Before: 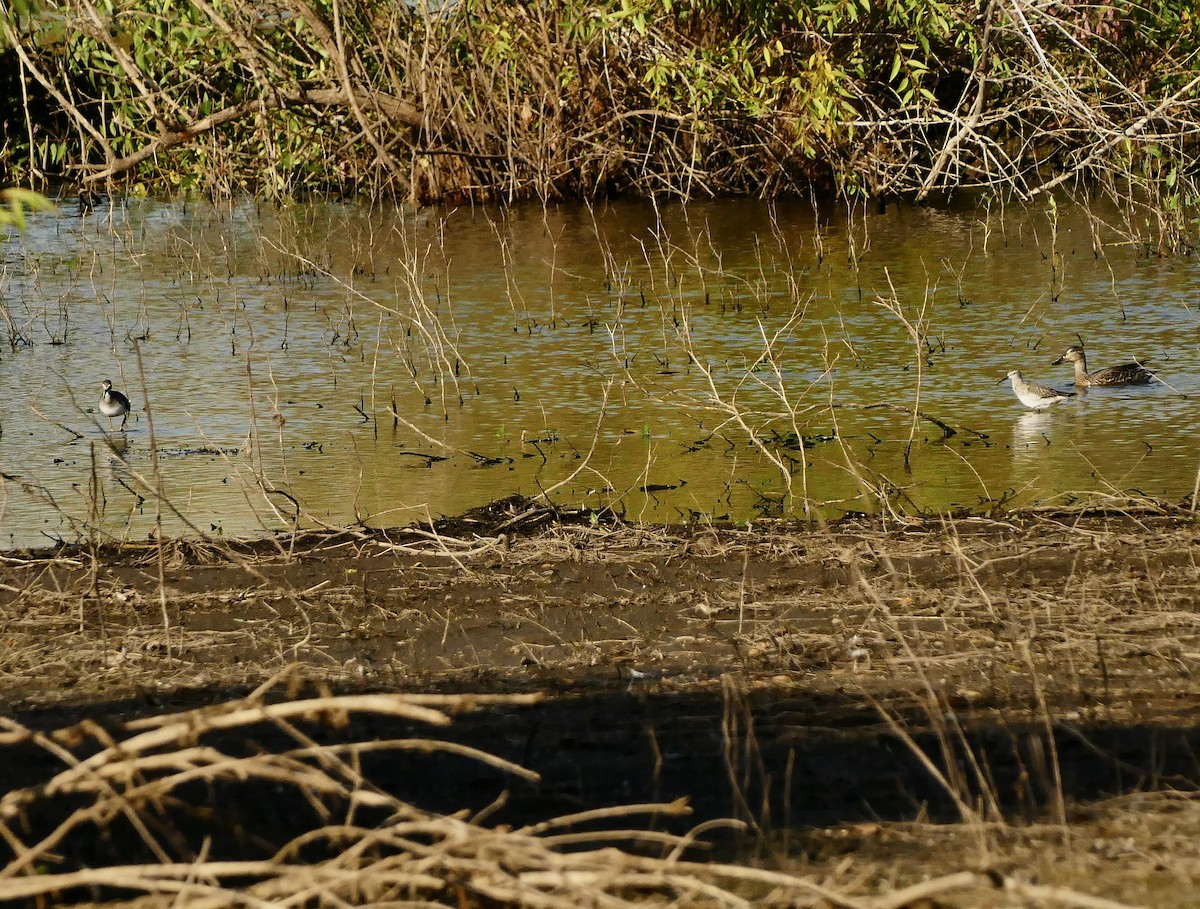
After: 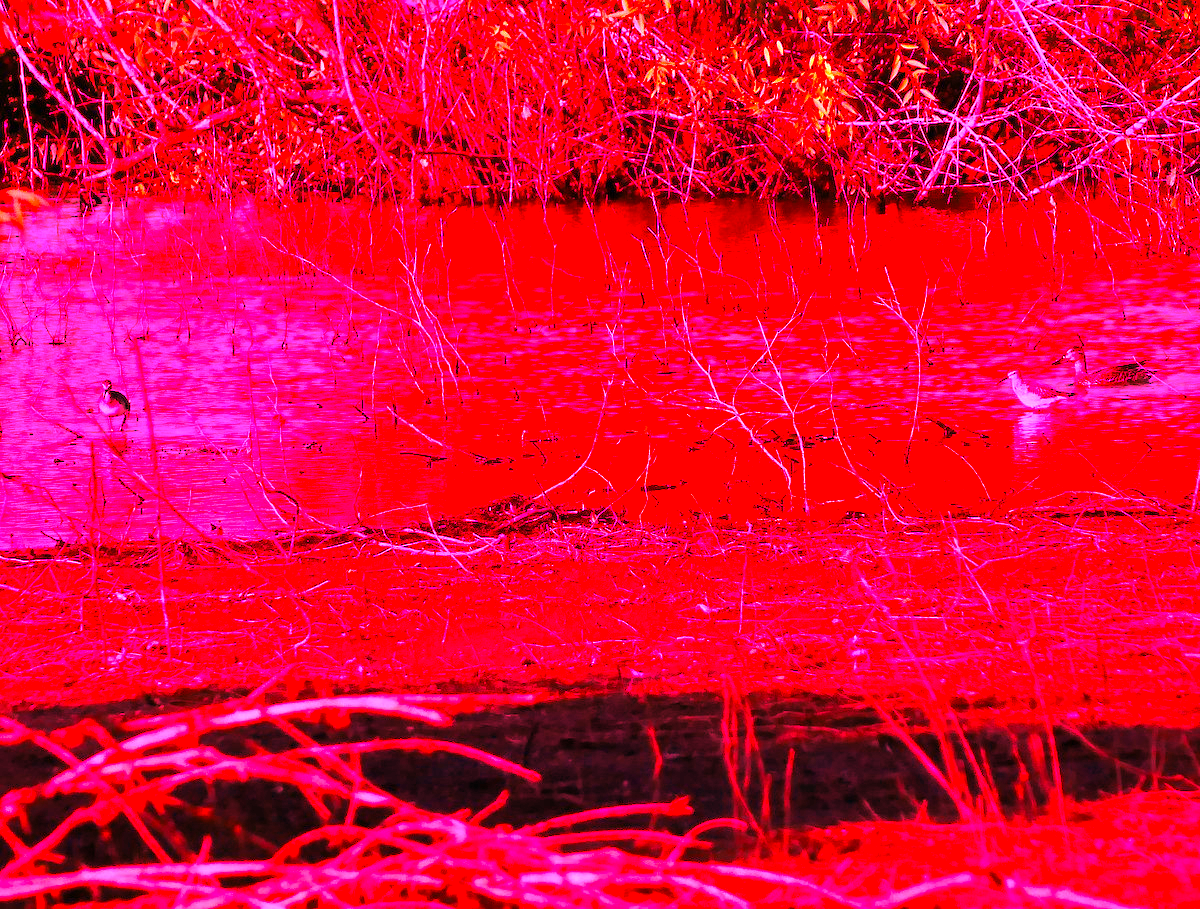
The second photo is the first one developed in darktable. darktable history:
exposure: black level correction 0, compensate exposure bias true, compensate highlight preservation false
white balance: red 4.26, blue 1.802
color zones: curves: ch0 [(0, 0.485) (0.178, 0.476) (0.261, 0.623) (0.411, 0.403) (0.708, 0.603) (0.934, 0.412)]; ch1 [(0.003, 0.485) (0.149, 0.496) (0.229, 0.584) (0.326, 0.551) (0.484, 0.262) (0.757, 0.643)]
